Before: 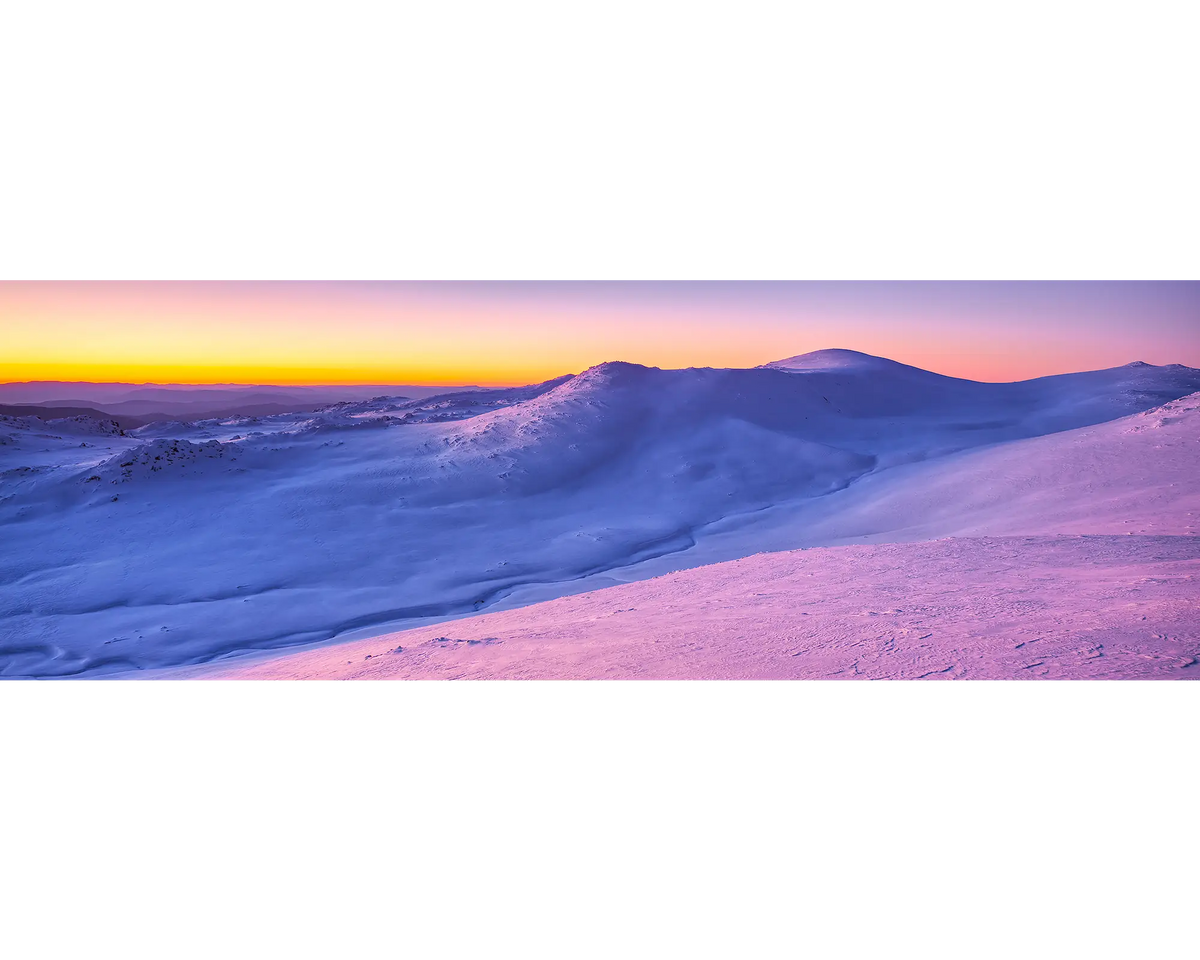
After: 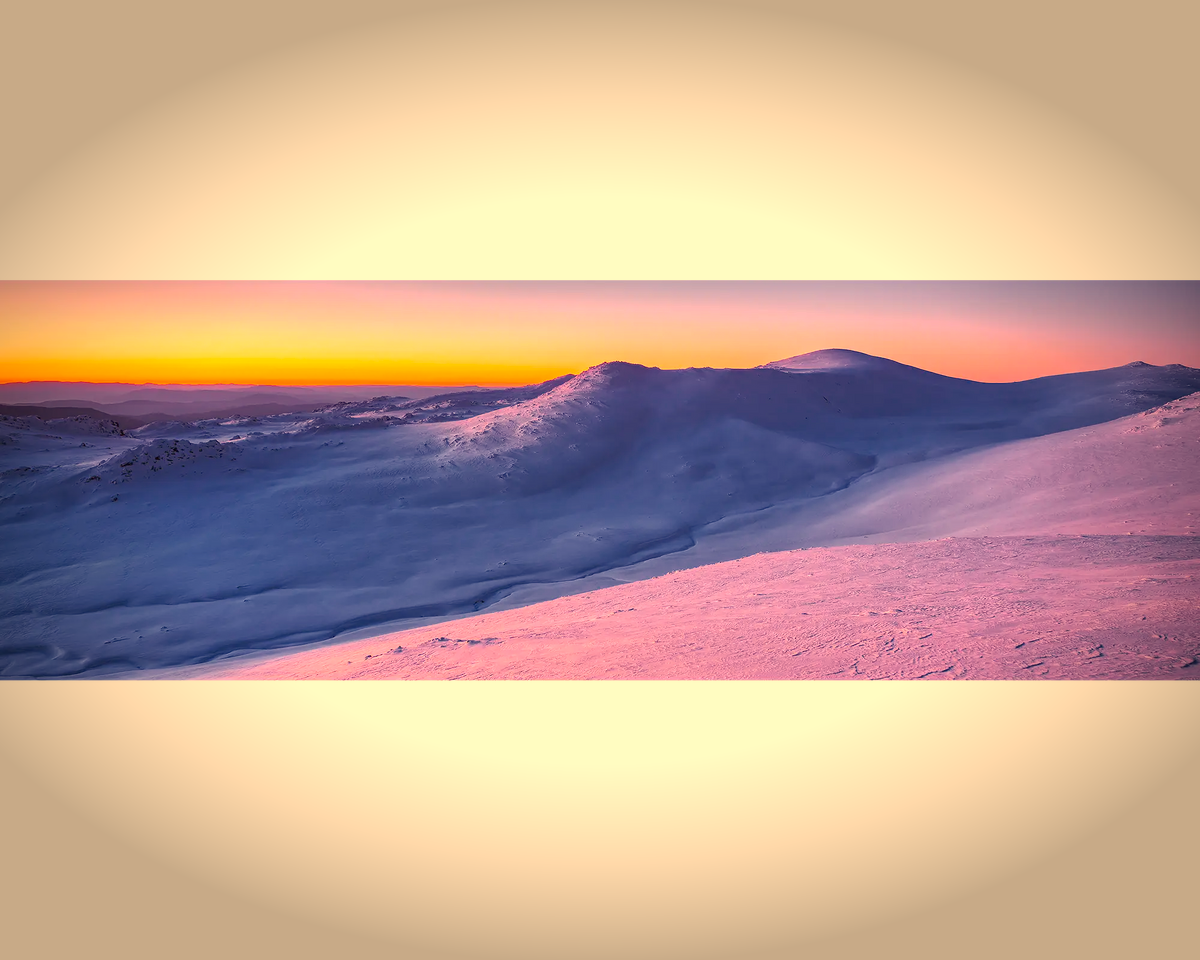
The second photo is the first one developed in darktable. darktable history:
white balance: red 1.123, blue 0.83
color zones: curves: ch0 [(0, 0.499) (0.143, 0.5) (0.286, 0.5) (0.429, 0.476) (0.571, 0.284) (0.714, 0.243) (0.857, 0.449) (1, 0.499)]; ch1 [(0, 0.532) (0.143, 0.645) (0.286, 0.696) (0.429, 0.211) (0.571, 0.504) (0.714, 0.493) (0.857, 0.495) (1, 0.532)]; ch2 [(0, 0.5) (0.143, 0.5) (0.286, 0.427) (0.429, 0.324) (0.571, 0.5) (0.714, 0.5) (0.857, 0.5) (1, 0.5)]
vignetting: fall-off start 70.97%, brightness -0.584, saturation -0.118, width/height ratio 1.333
